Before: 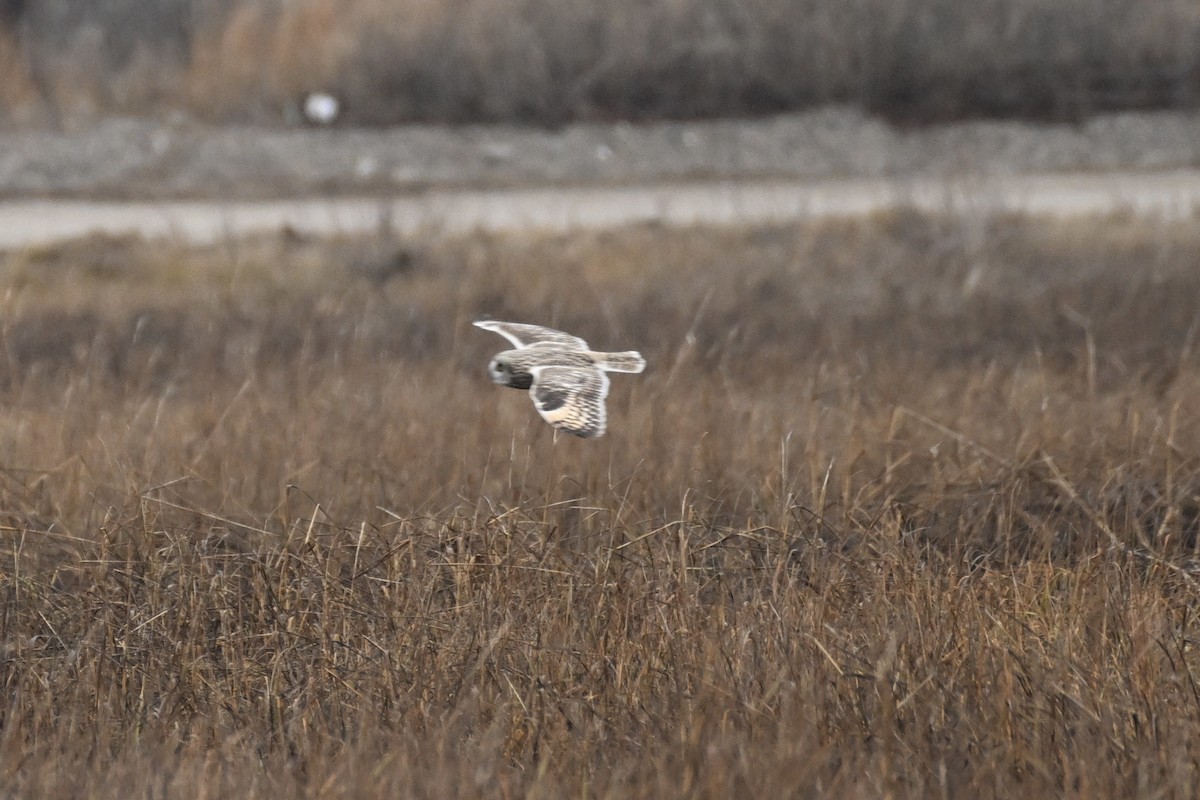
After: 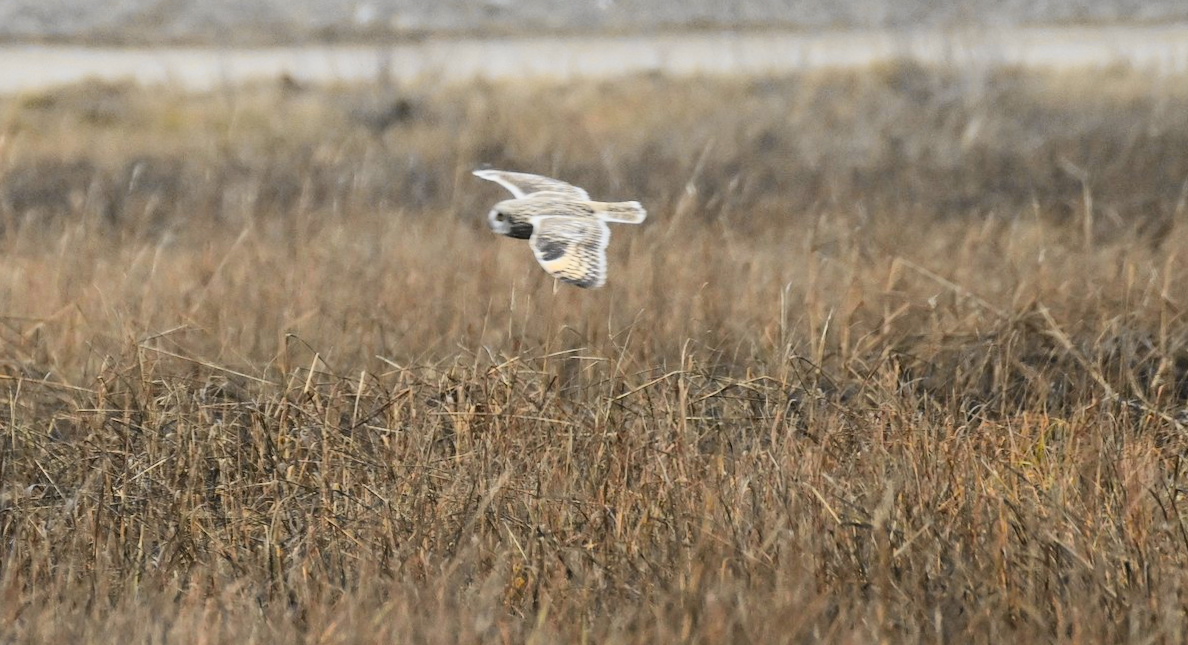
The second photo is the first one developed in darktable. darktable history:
tone curve: curves: ch0 [(0, 0) (0.11, 0.081) (0.256, 0.259) (0.398, 0.475) (0.498, 0.611) (0.65, 0.757) (0.835, 0.883) (1, 0.961)]; ch1 [(0, 0) (0.346, 0.307) (0.408, 0.369) (0.453, 0.457) (0.482, 0.479) (0.502, 0.498) (0.521, 0.51) (0.553, 0.554) (0.618, 0.65) (0.693, 0.727) (1, 1)]; ch2 [(0, 0) (0.366, 0.337) (0.434, 0.46) (0.485, 0.494) (0.5, 0.494) (0.511, 0.508) (0.537, 0.55) (0.579, 0.599) (0.621, 0.693) (1, 1)], color space Lab, independent channels, preserve colors none
crop and rotate: top 18.507%
exposure: exposure 0.02 EV, compensate highlight preservation false
rotate and perspective: rotation 0.174°, lens shift (vertical) 0.013, lens shift (horizontal) 0.019, shear 0.001, automatic cropping original format, crop left 0.007, crop right 0.991, crop top 0.016, crop bottom 0.997
